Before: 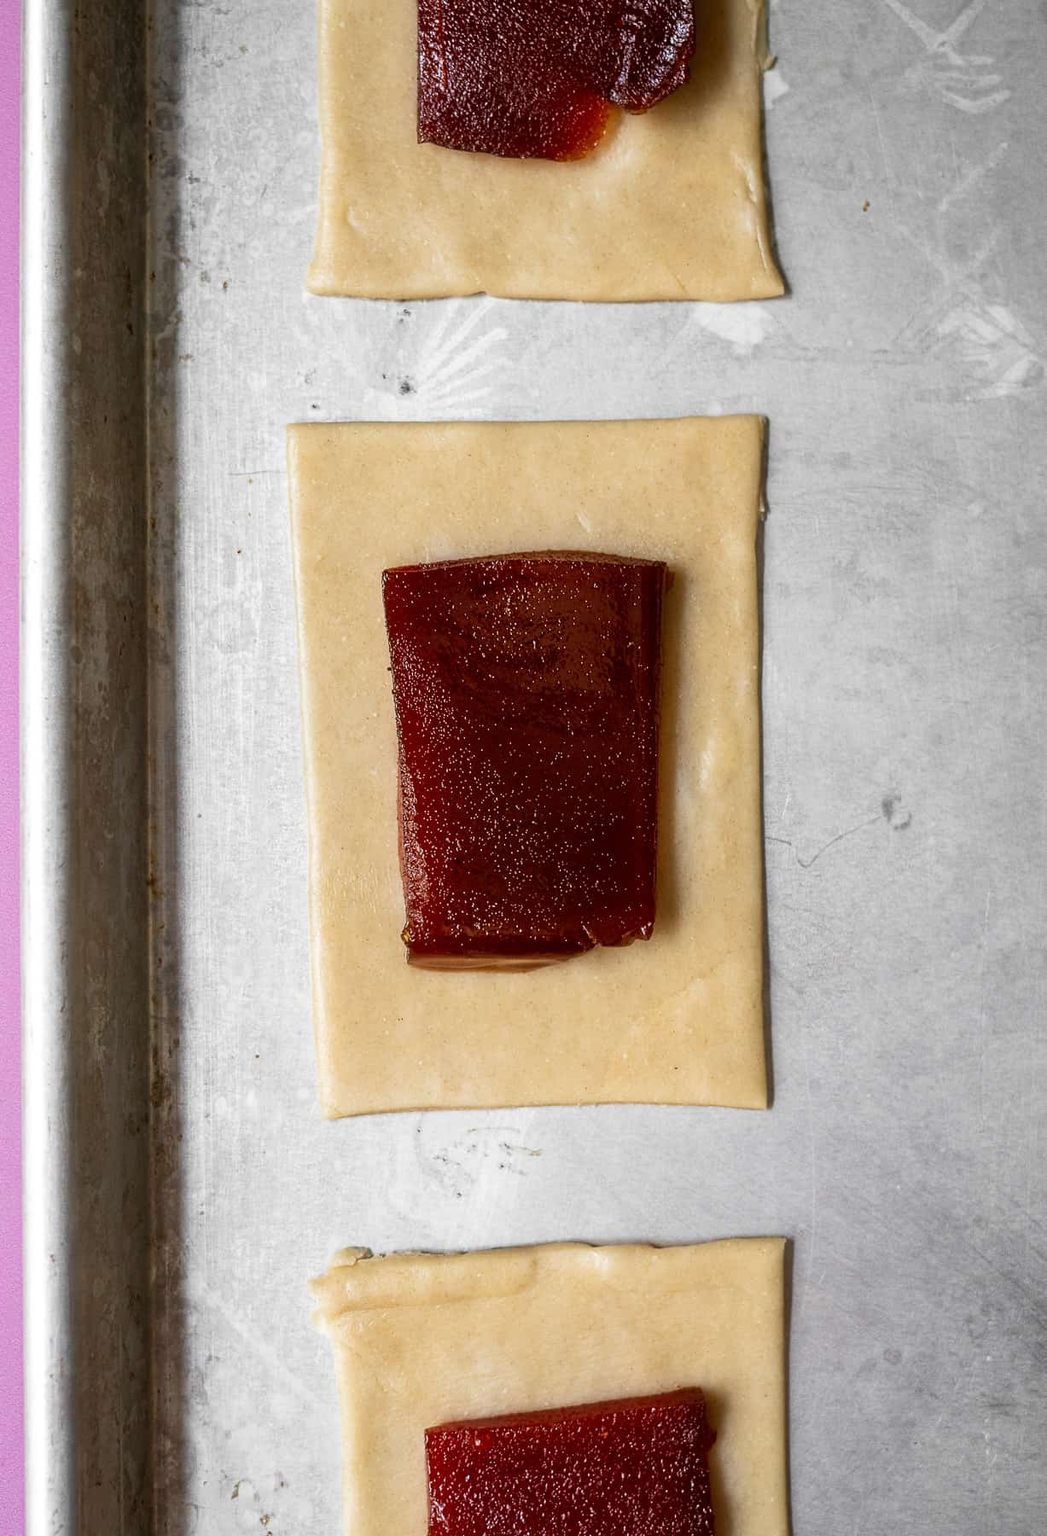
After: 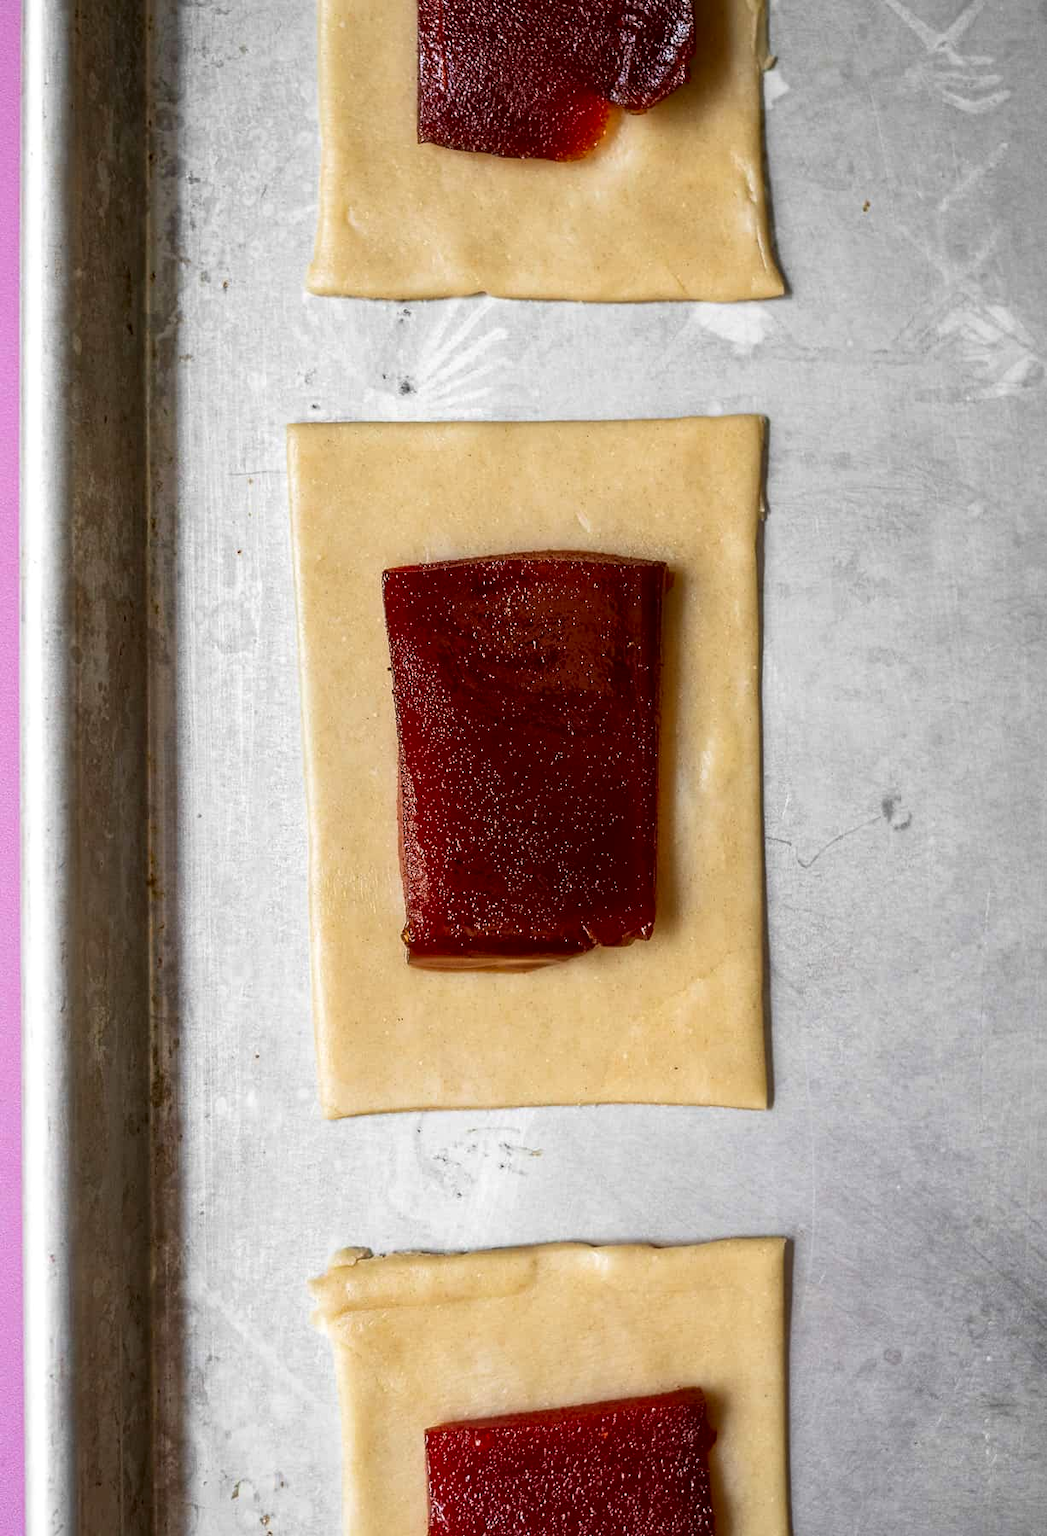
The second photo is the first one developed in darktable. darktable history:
contrast brightness saturation: contrast 0.04, saturation 0.16
local contrast: mode bilateral grid, contrast 20, coarseness 50, detail 120%, midtone range 0.2
